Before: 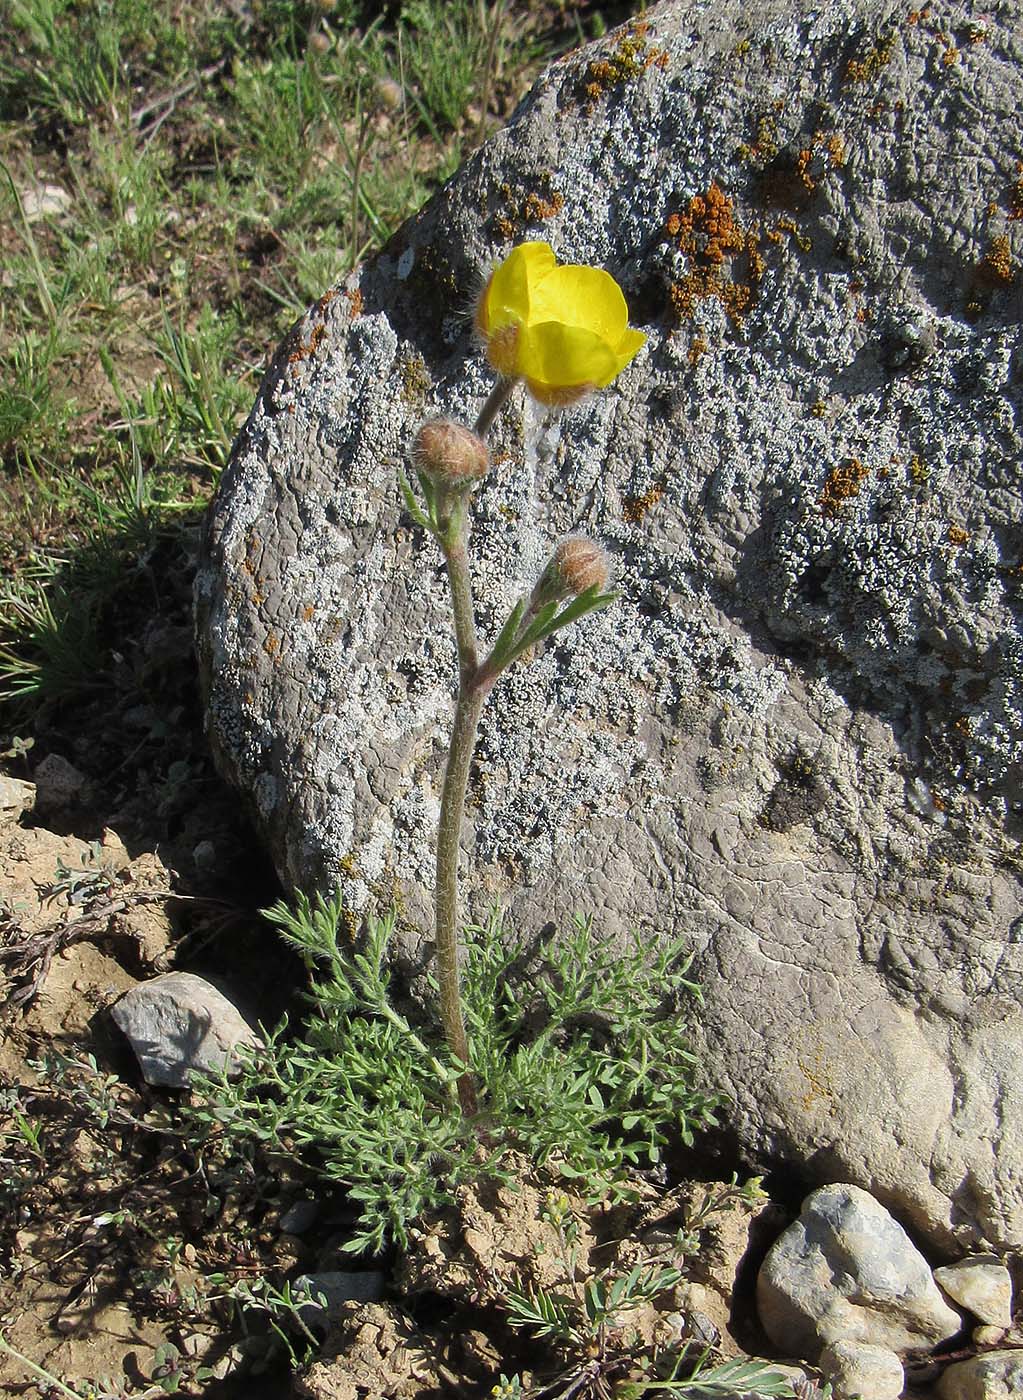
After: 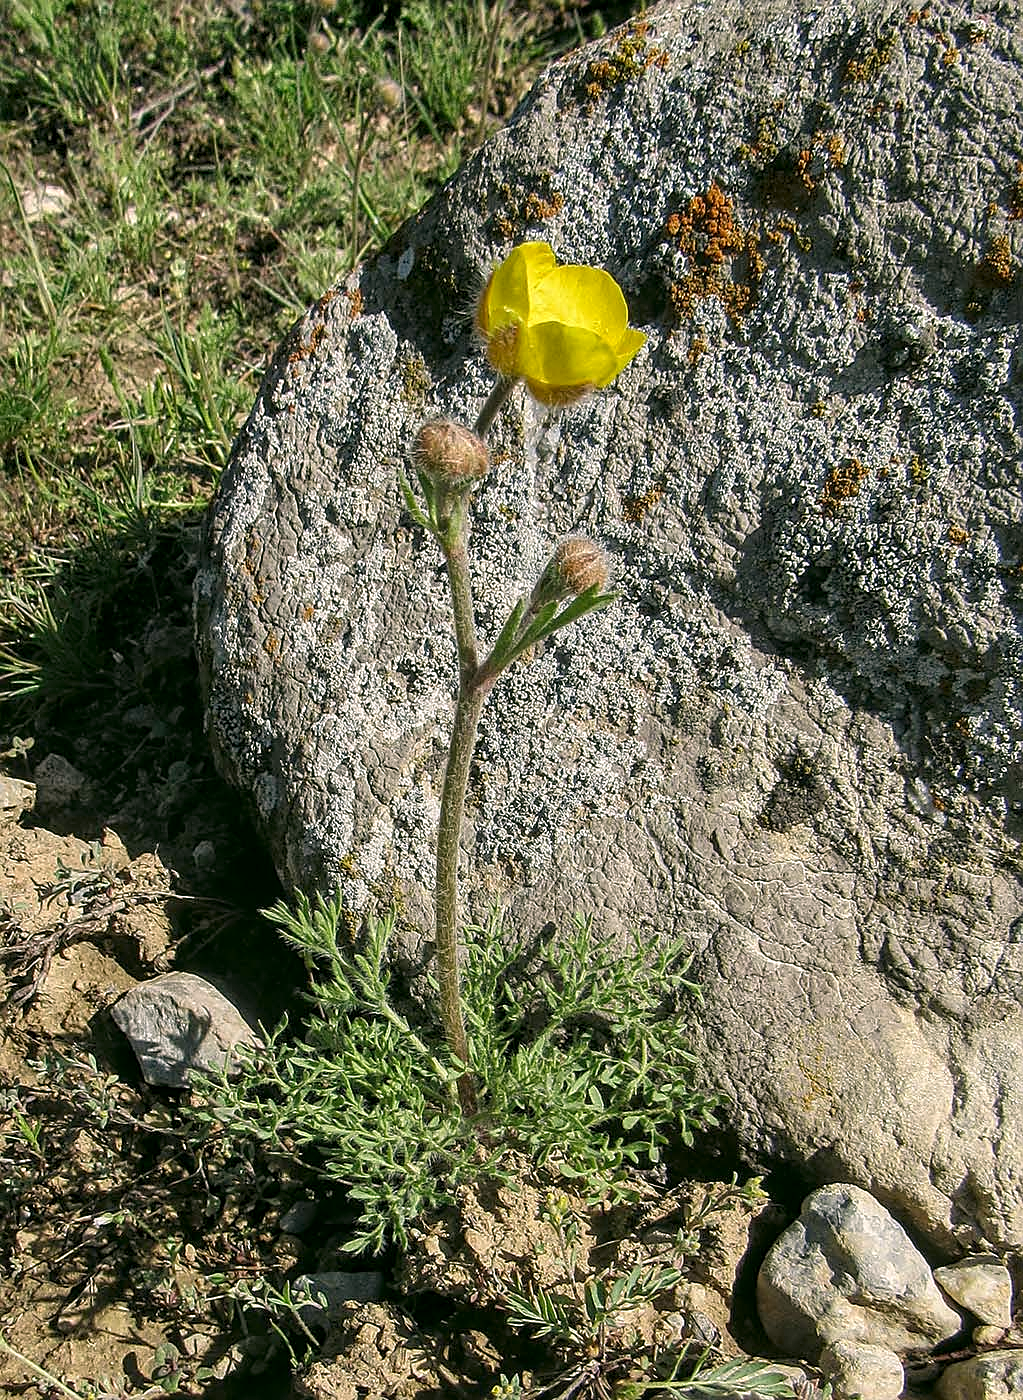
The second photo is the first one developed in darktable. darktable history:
sharpen: on, module defaults
color correction: highlights a* 4.23, highlights b* 4.97, shadows a* -6.97, shadows b* 4.99
local contrast: highlights 31%, detail 134%
levels: levels [0, 0.492, 0.984]
